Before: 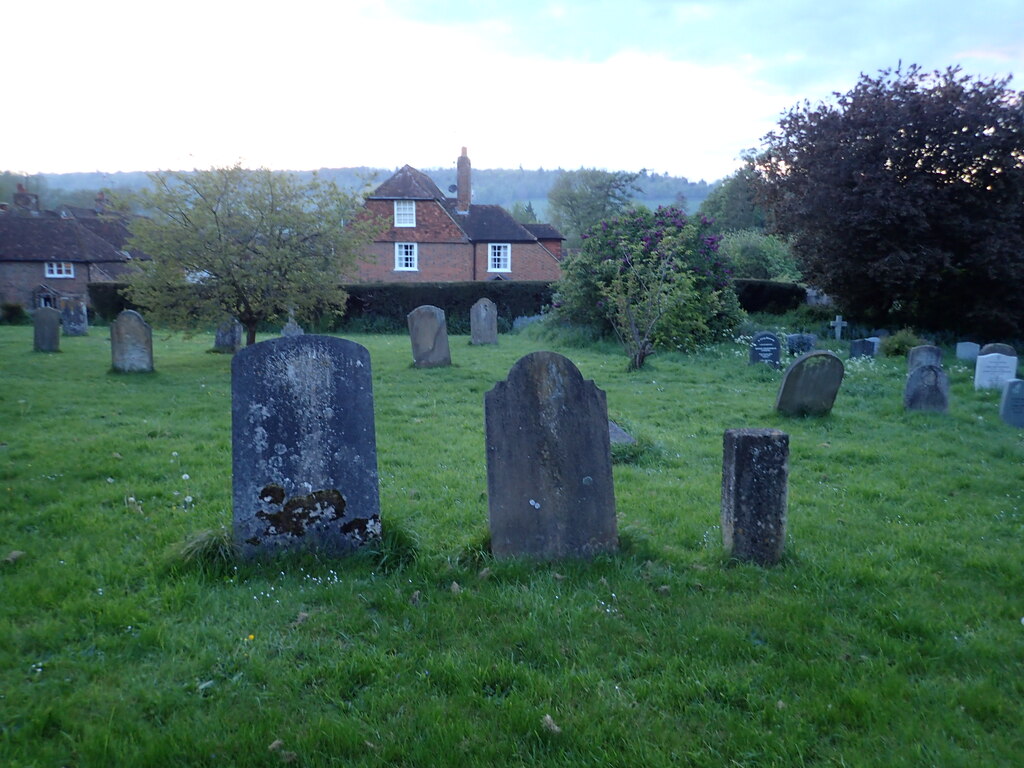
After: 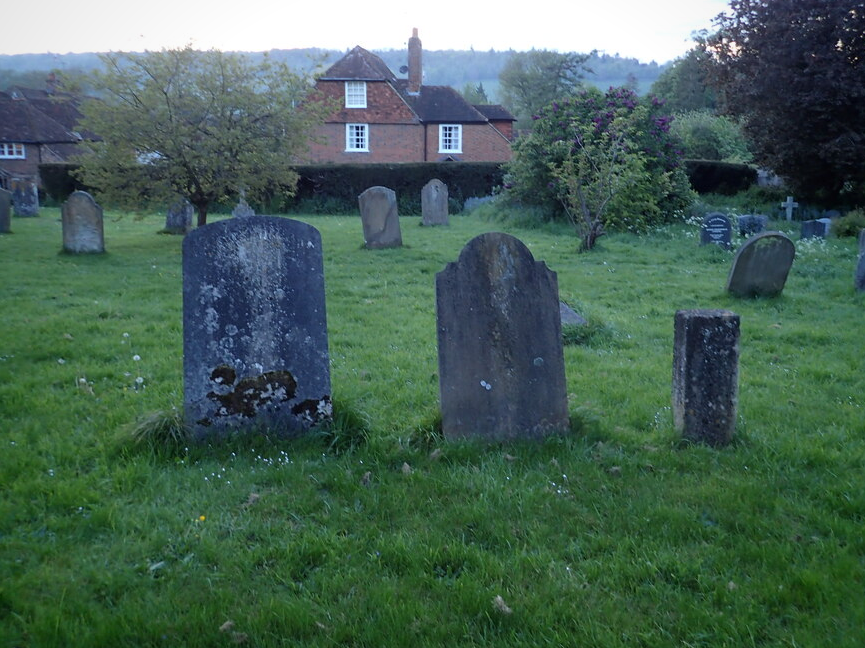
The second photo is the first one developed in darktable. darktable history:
contrast brightness saturation: saturation -0.05
crop and rotate: left 4.842%, top 15.51%, right 10.668%
rotate and perspective: automatic cropping original format, crop left 0, crop top 0
vignetting: brightness -0.233, saturation 0.141
